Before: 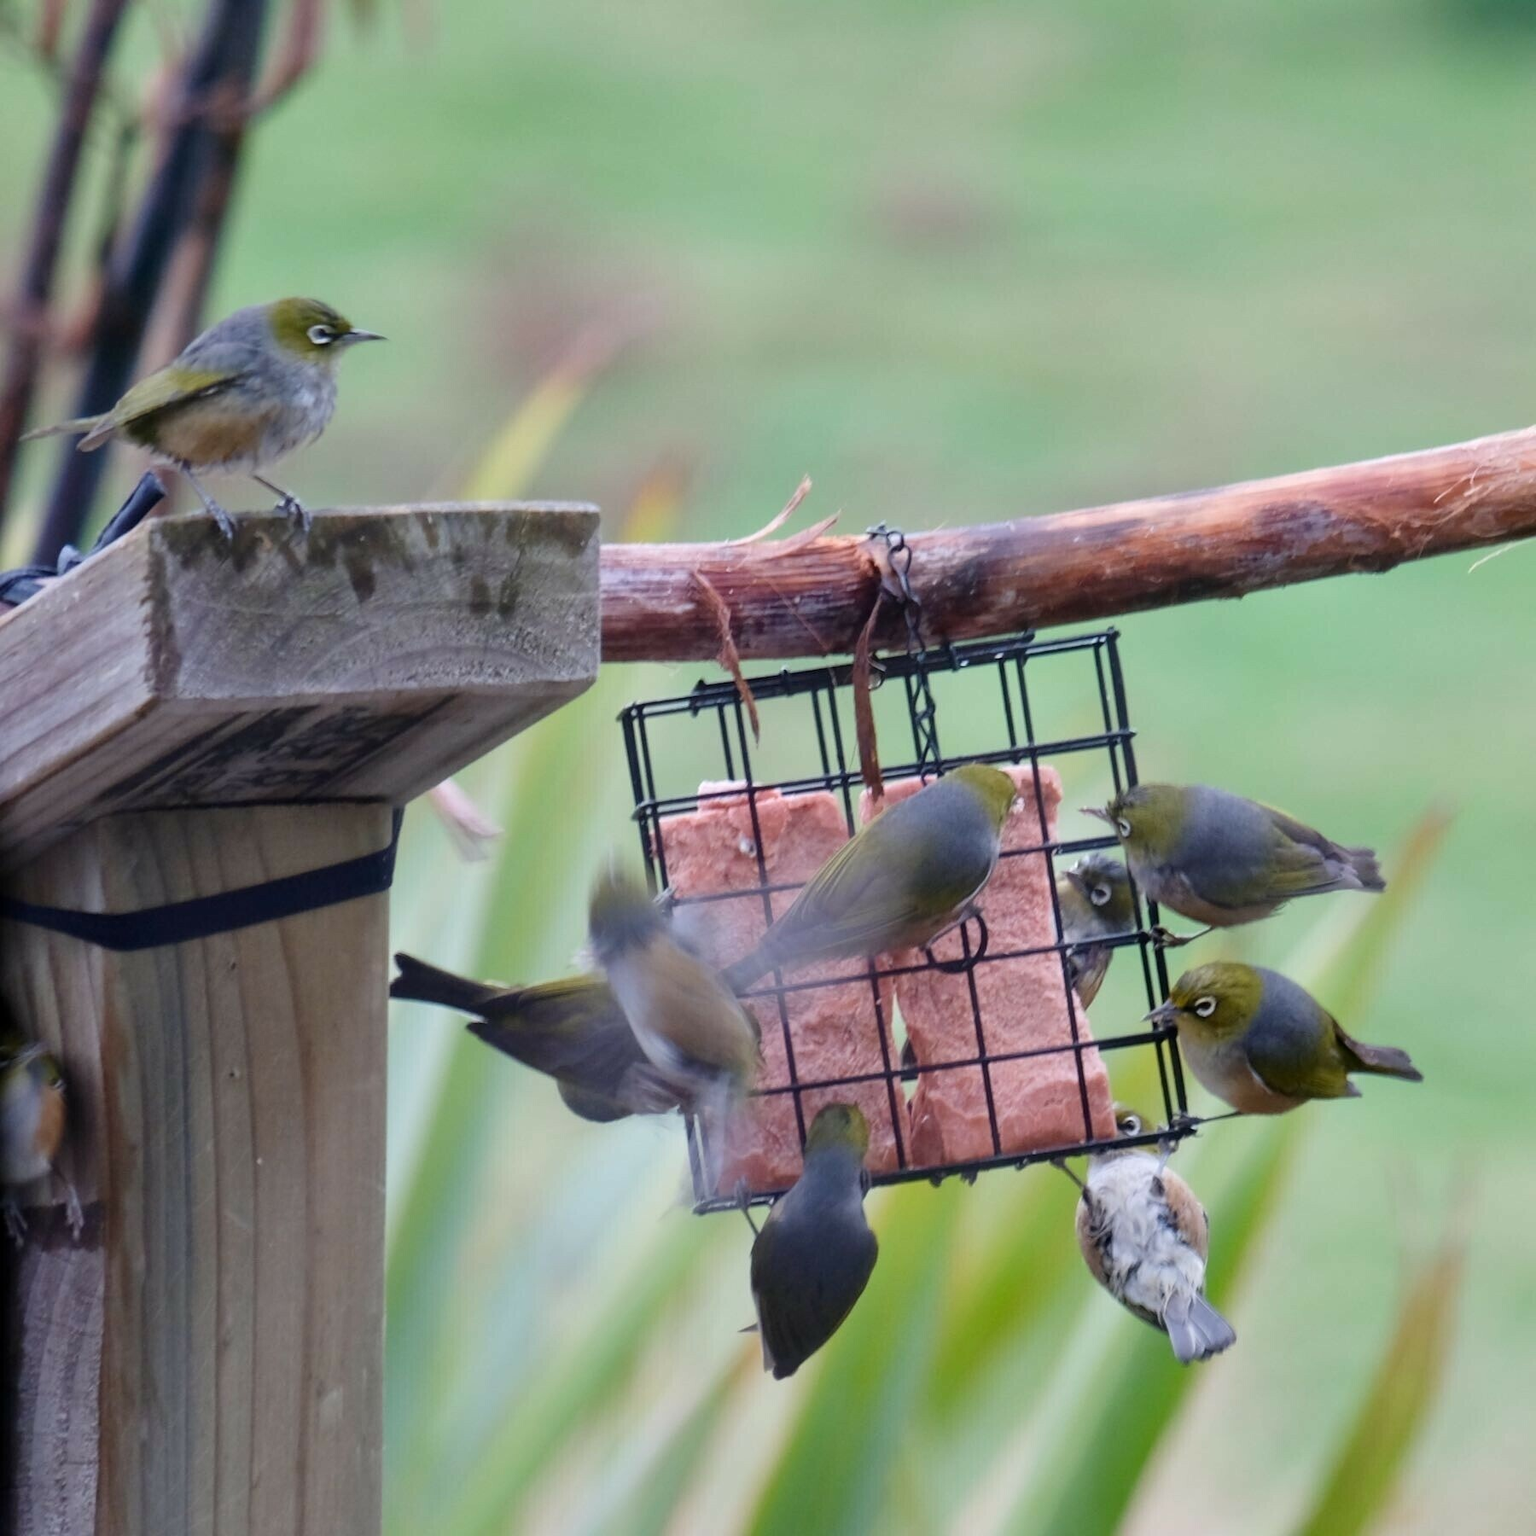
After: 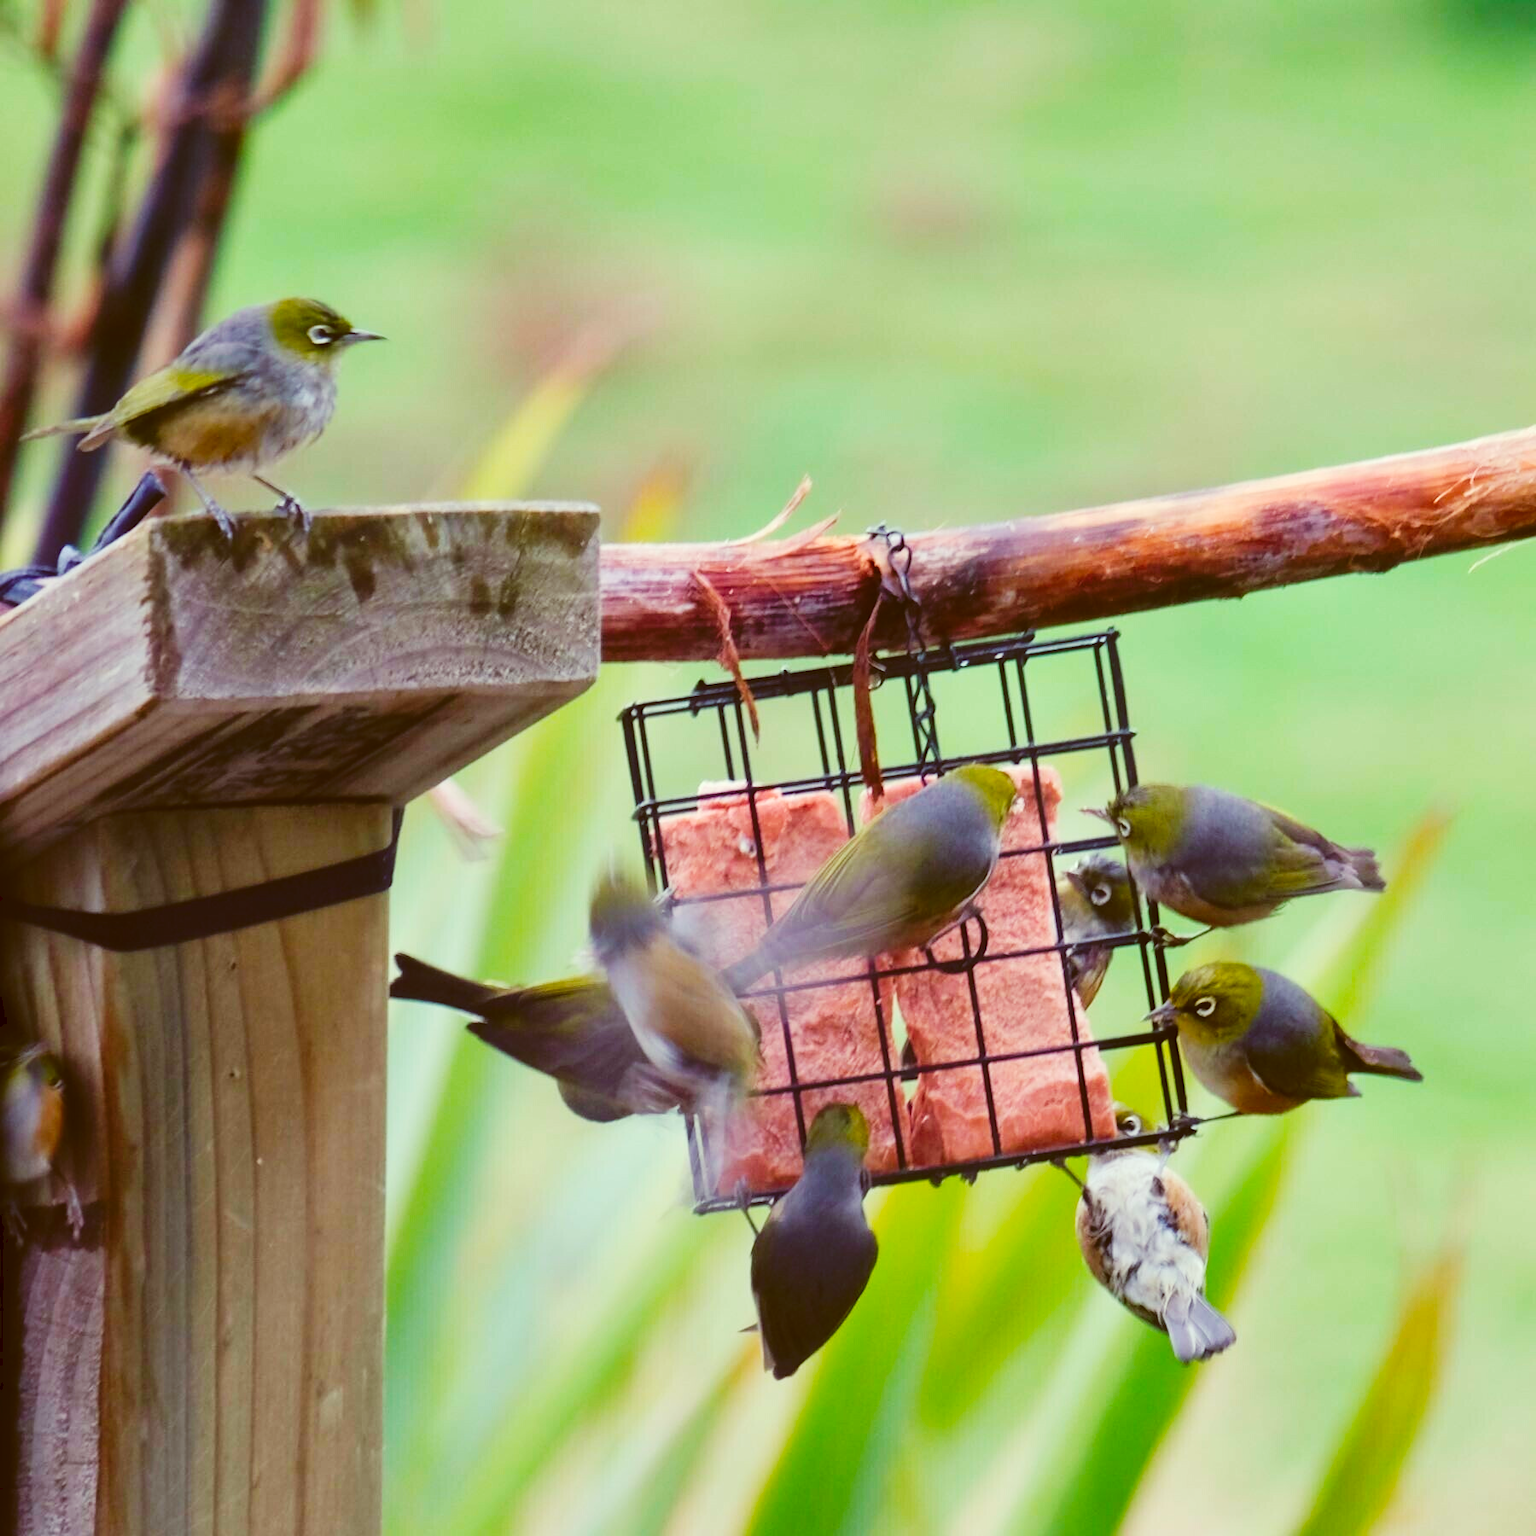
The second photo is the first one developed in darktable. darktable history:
tone curve: curves: ch0 [(0, 0) (0.003, 0.072) (0.011, 0.077) (0.025, 0.082) (0.044, 0.094) (0.069, 0.106) (0.1, 0.125) (0.136, 0.145) (0.177, 0.173) (0.224, 0.216) (0.277, 0.281) (0.335, 0.356) (0.399, 0.436) (0.468, 0.53) (0.543, 0.629) (0.623, 0.724) (0.709, 0.808) (0.801, 0.88) (0.898, 0.941) (1, 1)], preserve colors none
color balance rgb: linear chroma grading › global chroma 13.3%, global vibrance 41.49%
color correction: highlights a* -5.94, highlights b* 9.48, shadows a* 10.12, shadows b* 23.94
